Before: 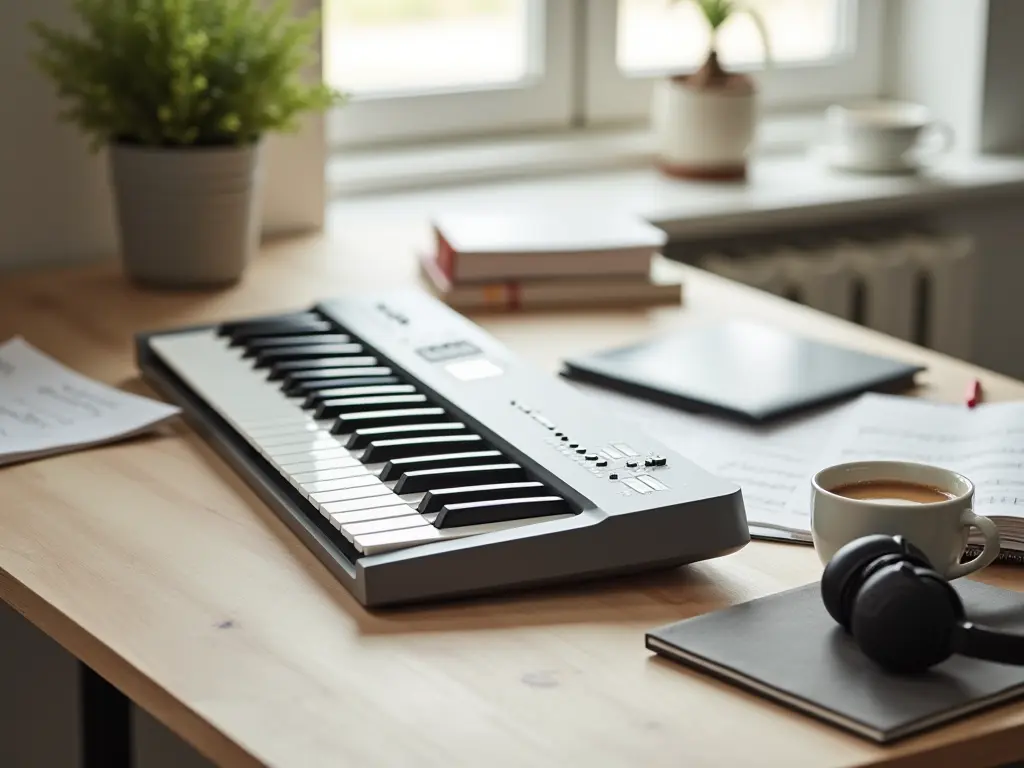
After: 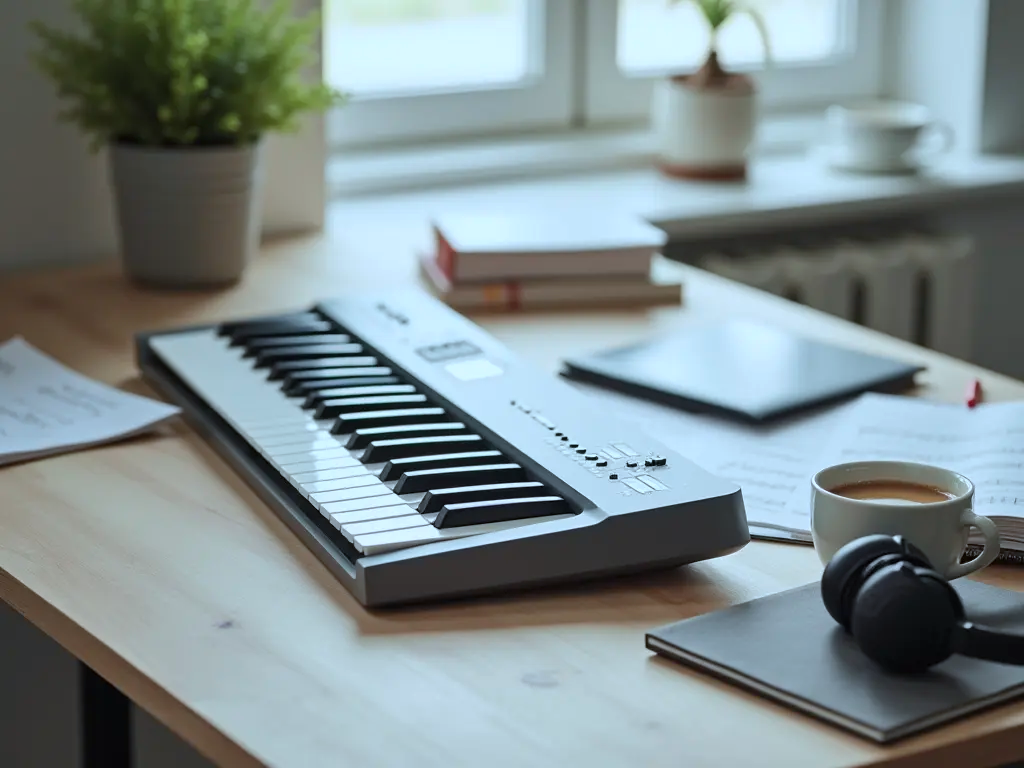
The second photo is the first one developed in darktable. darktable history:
shadows and highlights: shadows 25, white point adjustment -3, highlights -30
color calibration: illuminant Planckian (black body), x 0.378, y 0.375, temperature 4065 K
